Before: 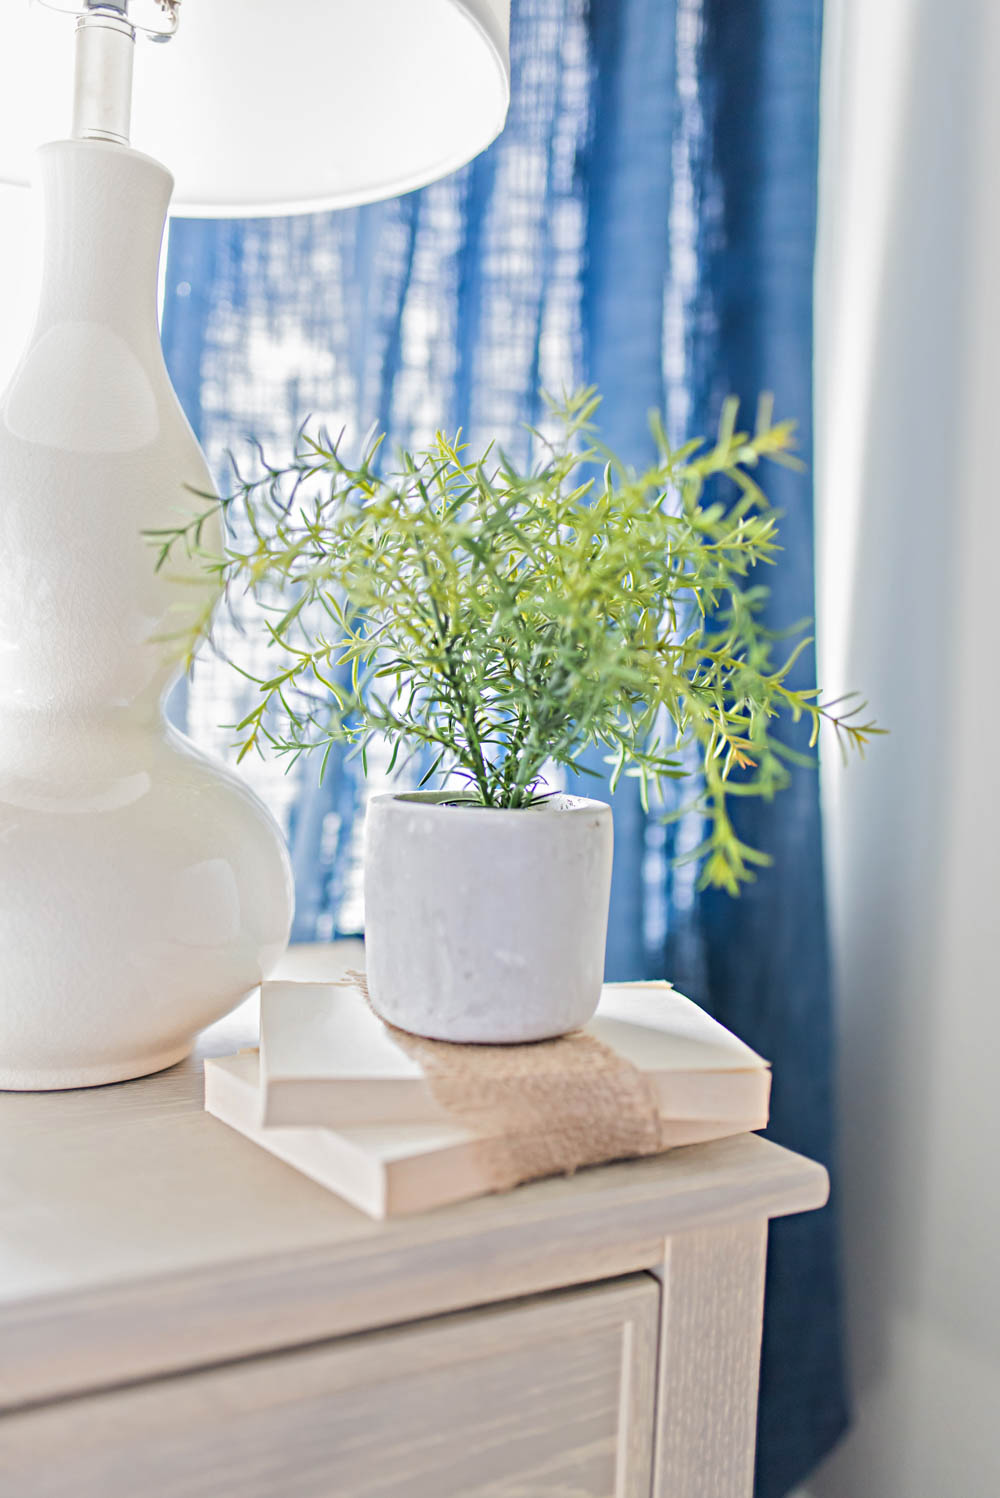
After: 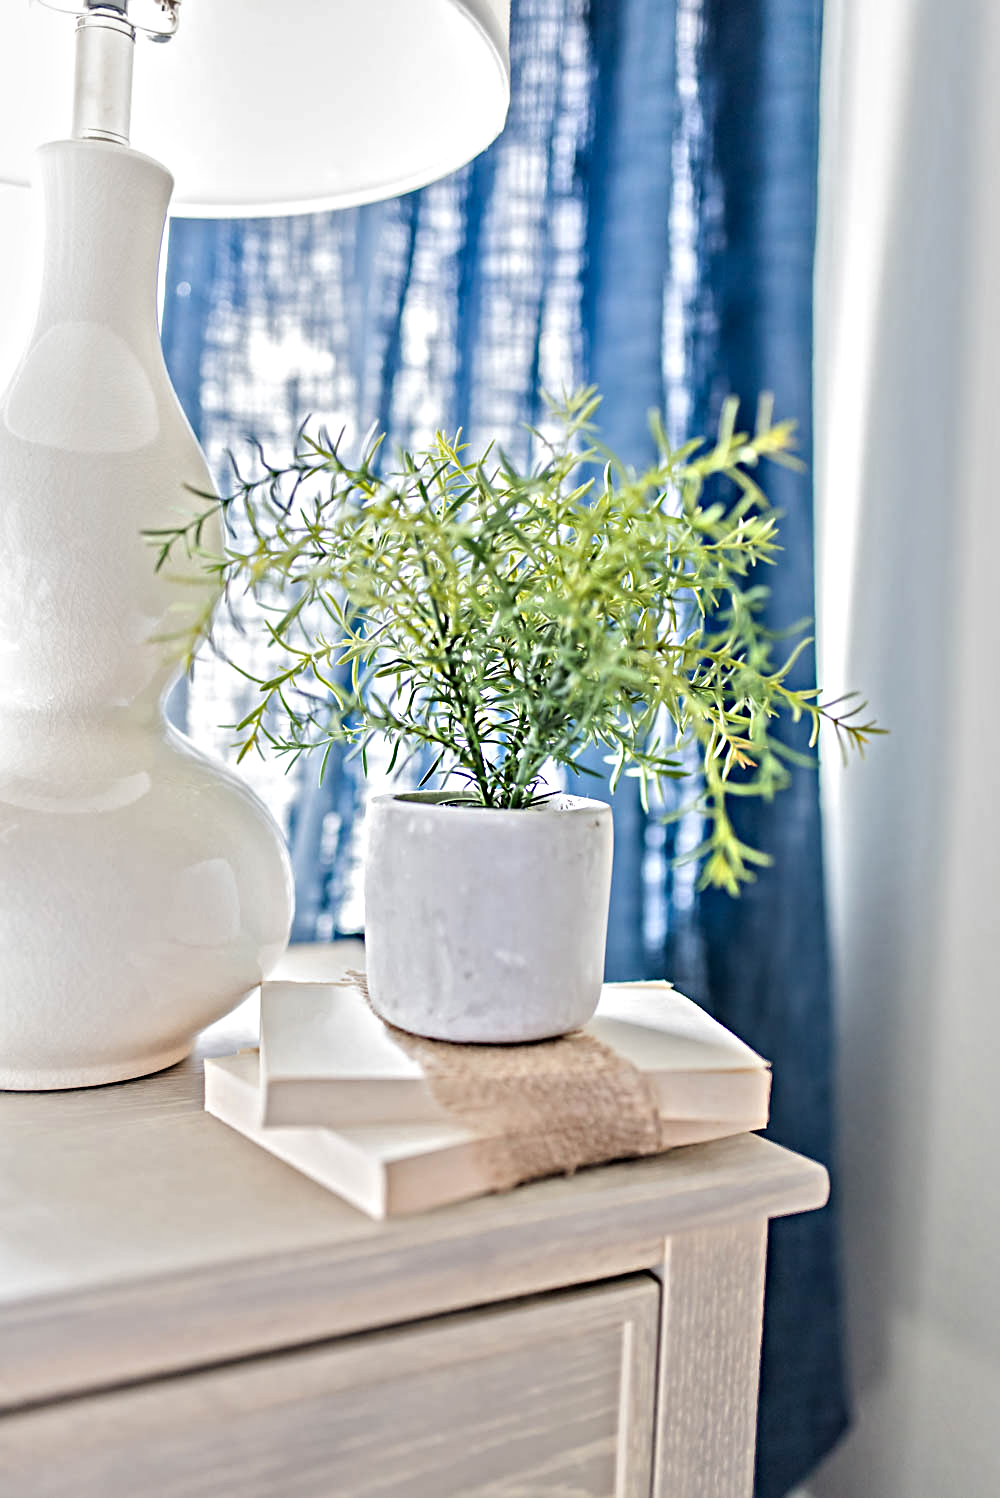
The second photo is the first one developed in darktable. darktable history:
sharpen: radius 1.971
contrast equalizer: y [[0.511, 0.558, 0.631, 0.632, 0.559, 0.512], [0.5 ×6], [0.507, 0.559, 0.627, 0.644, 0.647, 0.647], [0 ×6], [0 ×6]]
